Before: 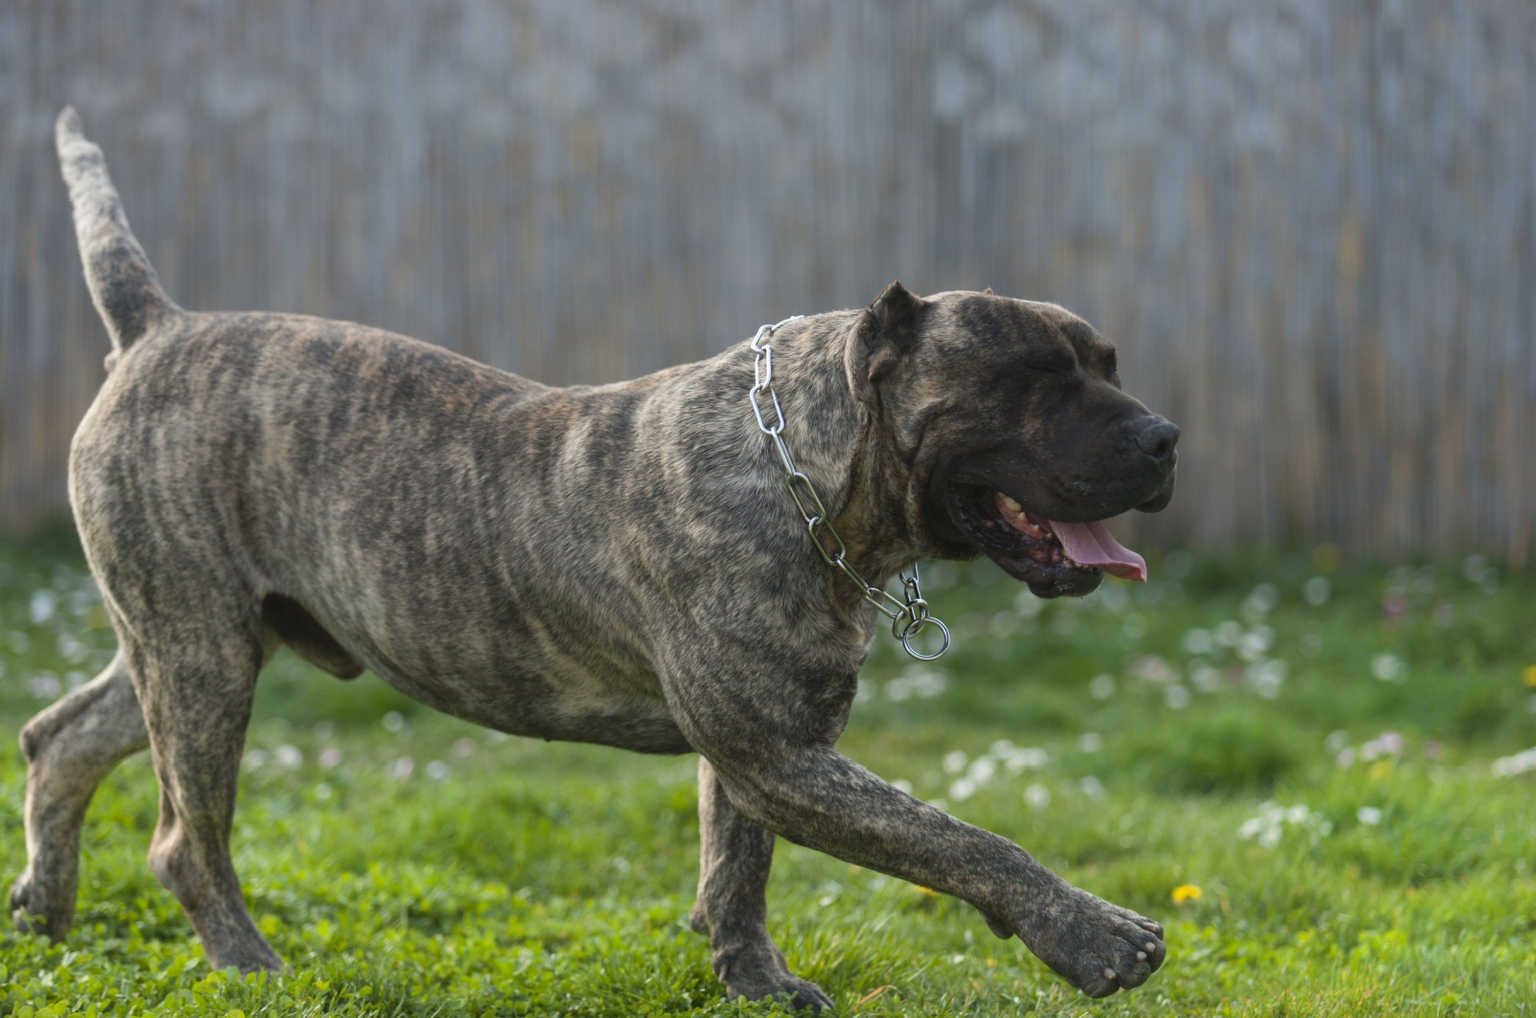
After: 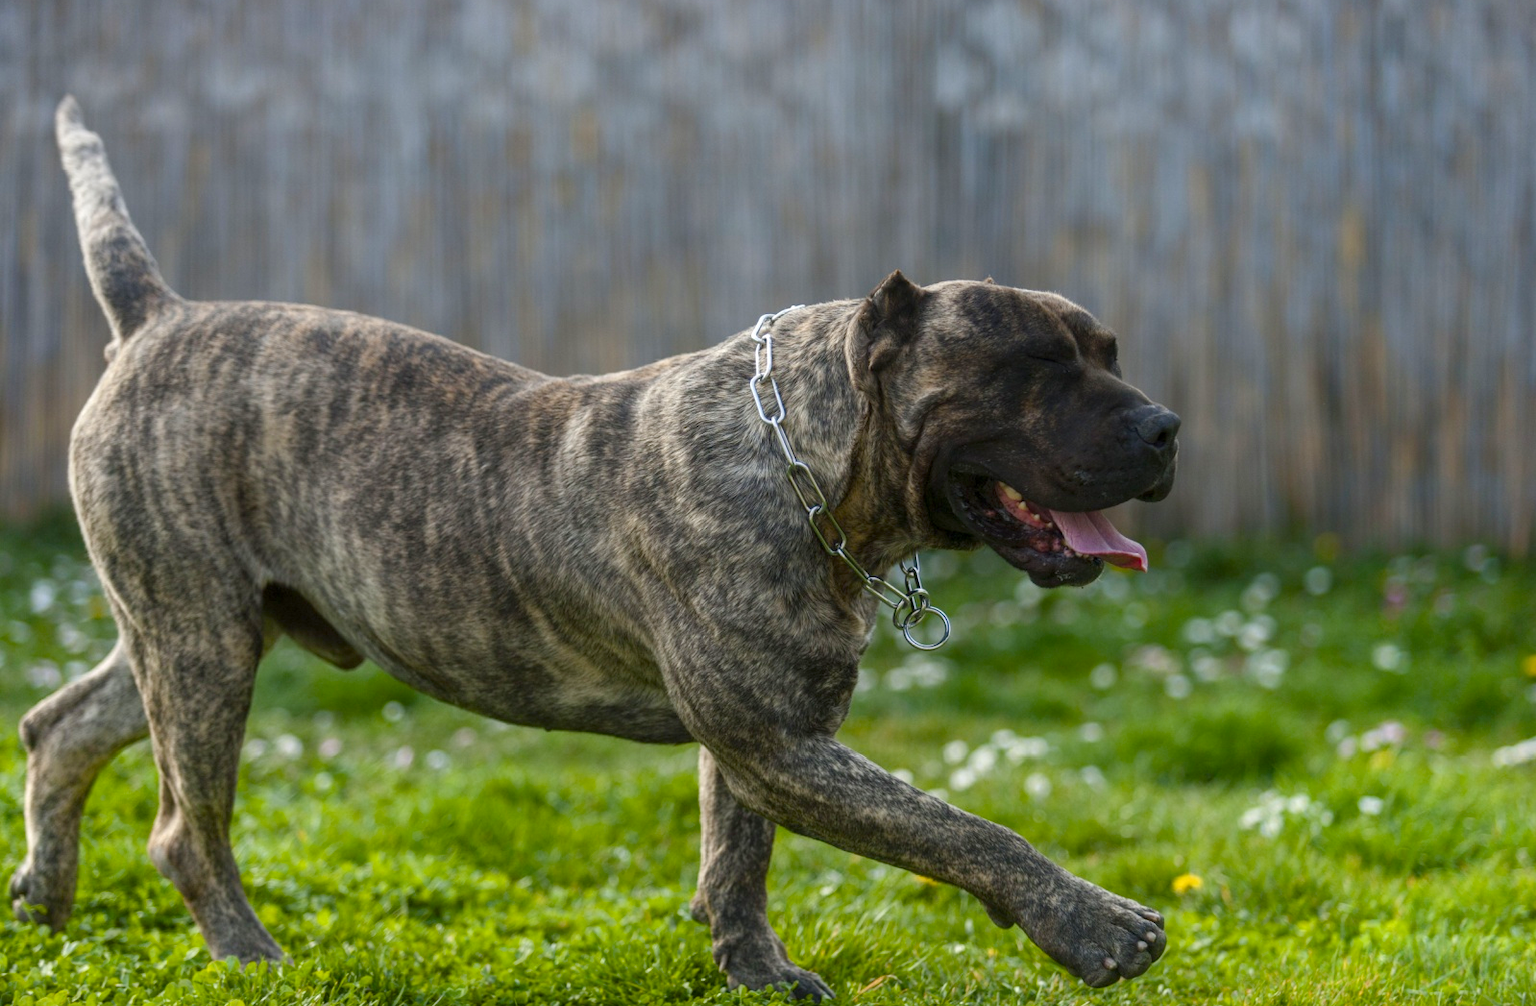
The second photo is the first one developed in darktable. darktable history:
color balance rgb: perceptual saturation grading › global saturation 0.931%, perceptual saturation grading › mid-tones 6.41%, perceptual saturation grading › shadows 71.361%
local contrast: highlights 4%, shadows 4%, detail 133%
crop: top 1.088%, right 0.005%
exposure: exposure -0.017 EV, compensate highlight preservation false
